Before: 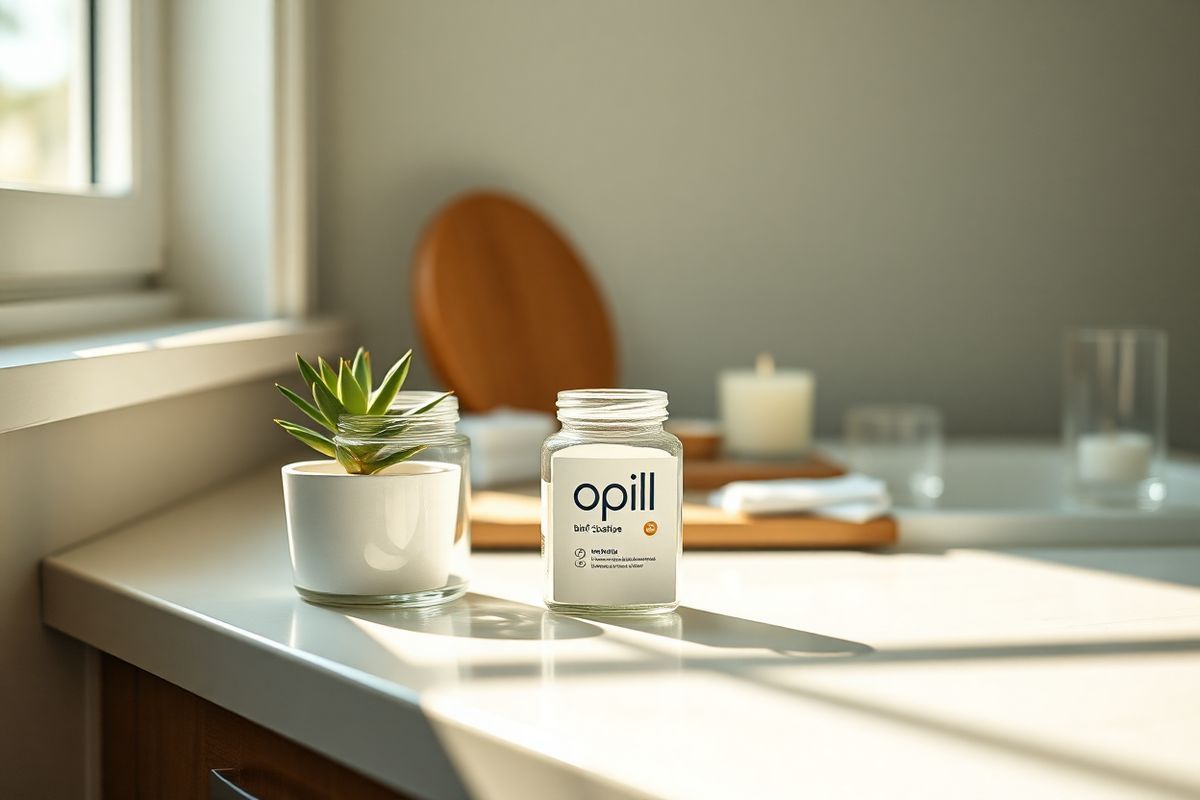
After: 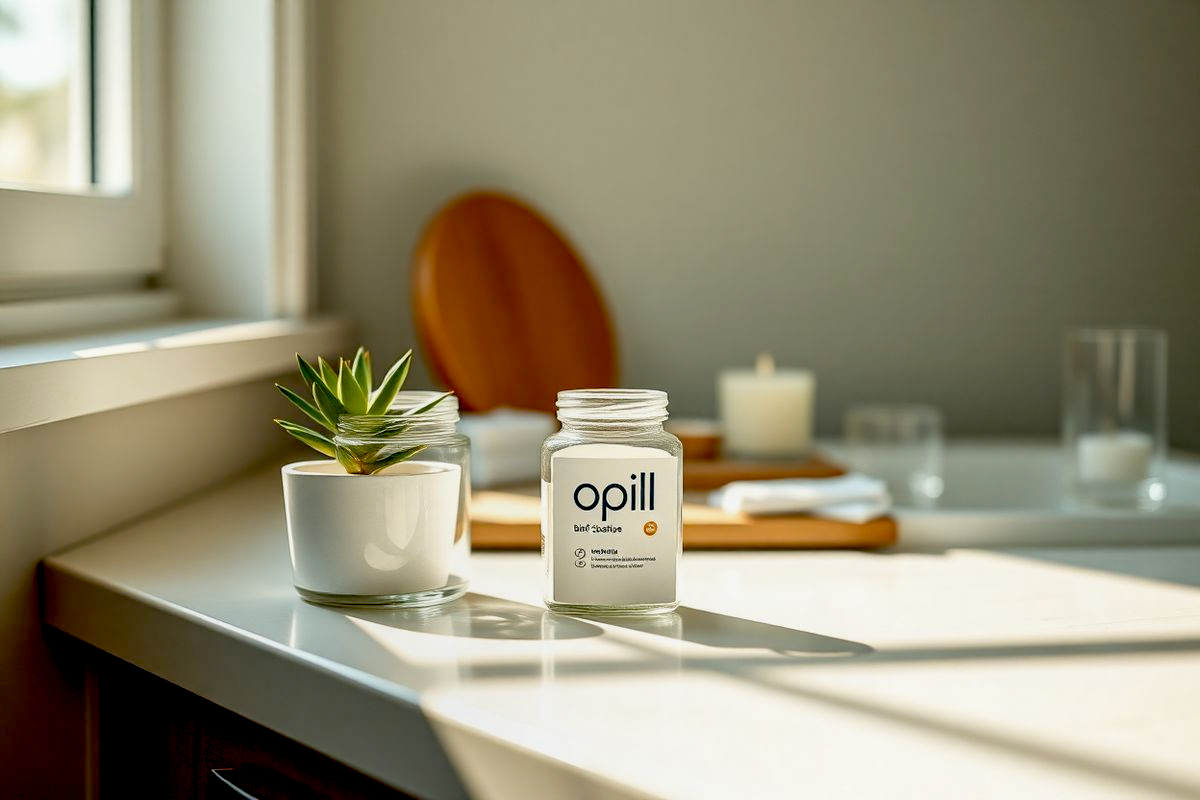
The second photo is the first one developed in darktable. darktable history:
tone equalizer: edges refinement/feathering 500, mask exposure compensation -1.57 EV, preserve details no
exposure: black level correction 0.029, exposure -0.08 EV, compensate exposure bias true, compensate highlight preservation false
local contrast: detail 110%
